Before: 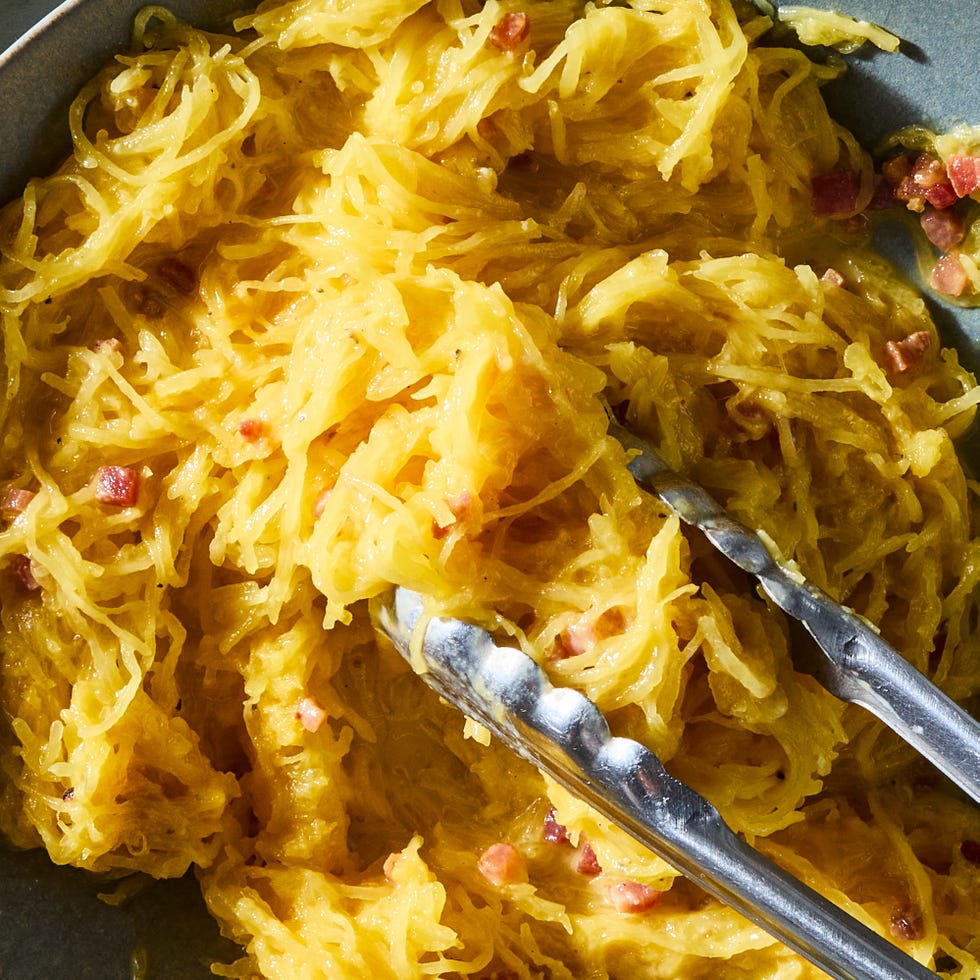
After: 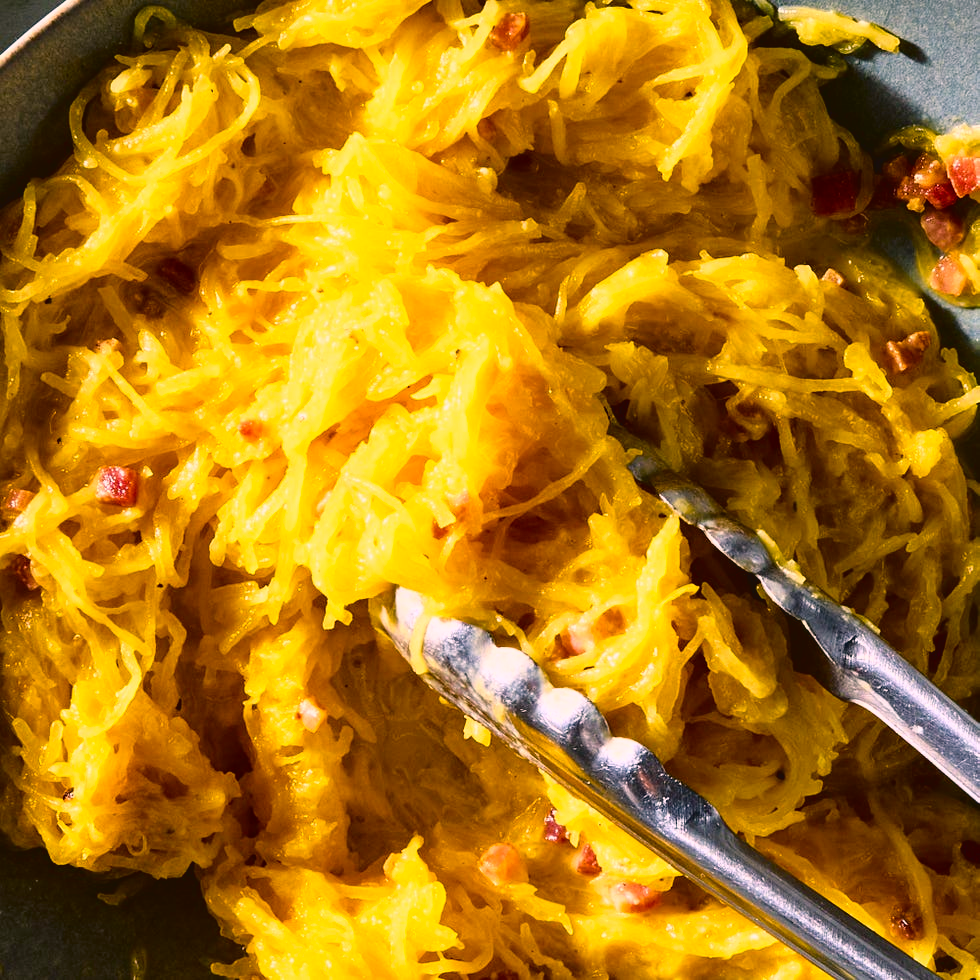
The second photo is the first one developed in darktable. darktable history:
tone curve: curves: ch0 [(0, 0) (0.003, 0.047) (0.011, 0.047) (0.025, 0.047) (0.044, 0.049) (0.069, 0.051) (0.1, 0.062) (0.136, 0.086) (0.177, 0.125) (0.224, 0.178) (0.277, 0.246) (0.335, 0.324) (0.399, 0.407) (0.468, 0.48) (0.543, 0.57) (0.623, 0.675) (0.709, 0.772) (0.801, 0.876) (0.898, 0.963) (1, 1)], color space Lab, independent channels
color balance rgb: highlights gain › chroma 4.461%, highlights gain › hue 30.43°, perceptual saturation grading › global saturation 19.995%, global vibrance 30.556%
